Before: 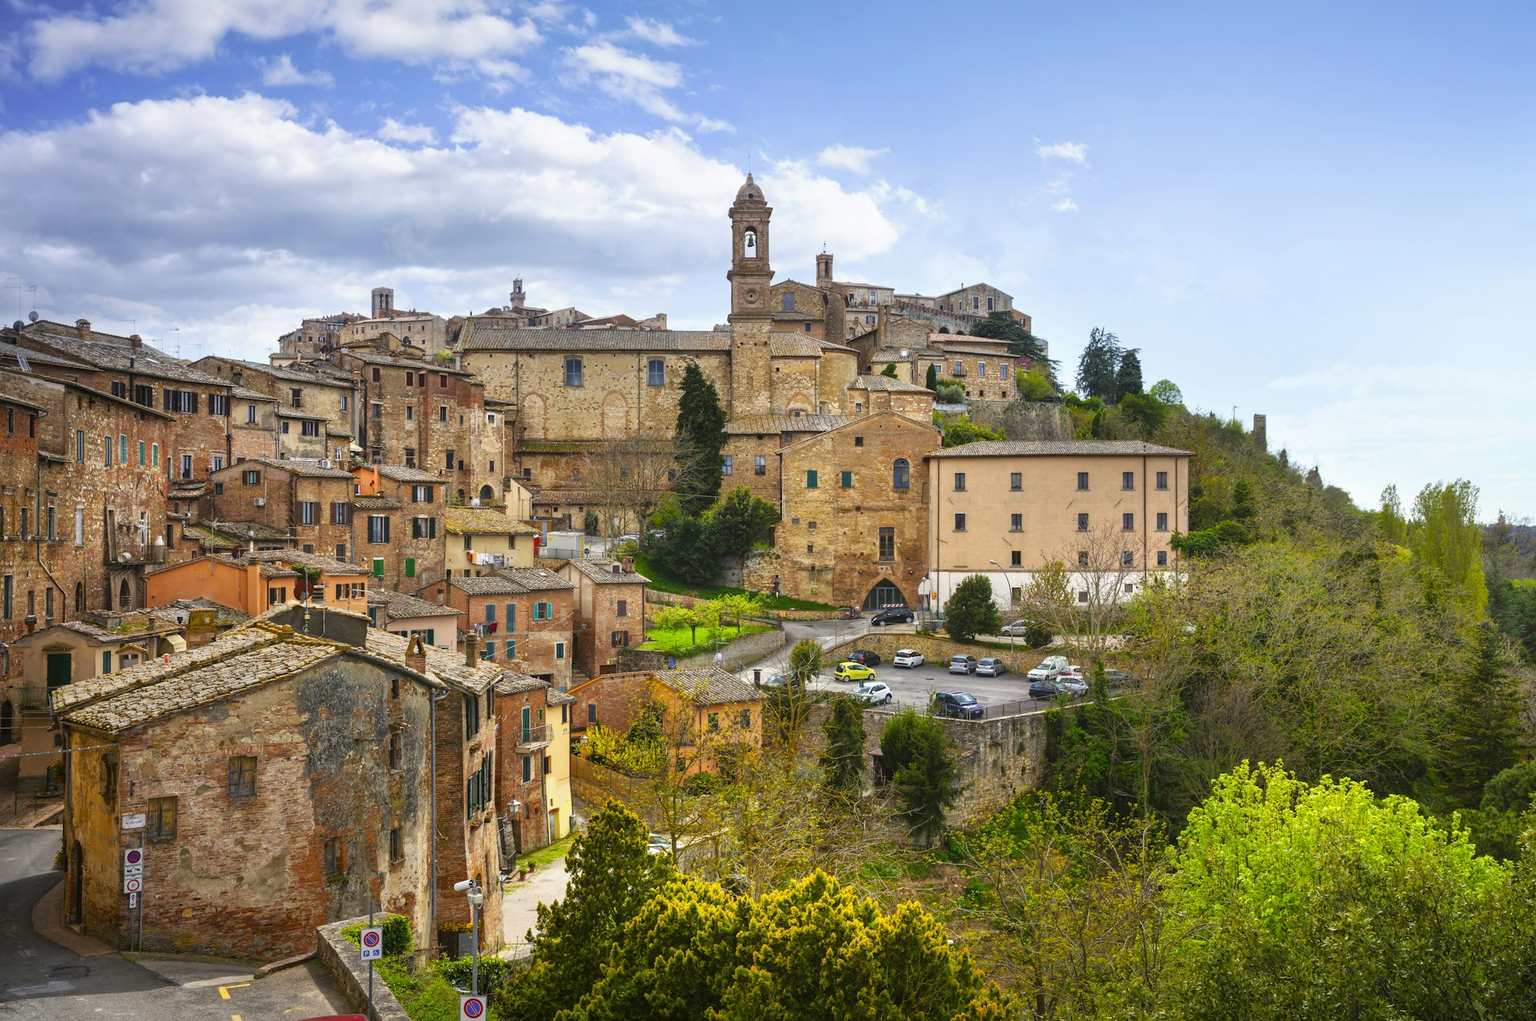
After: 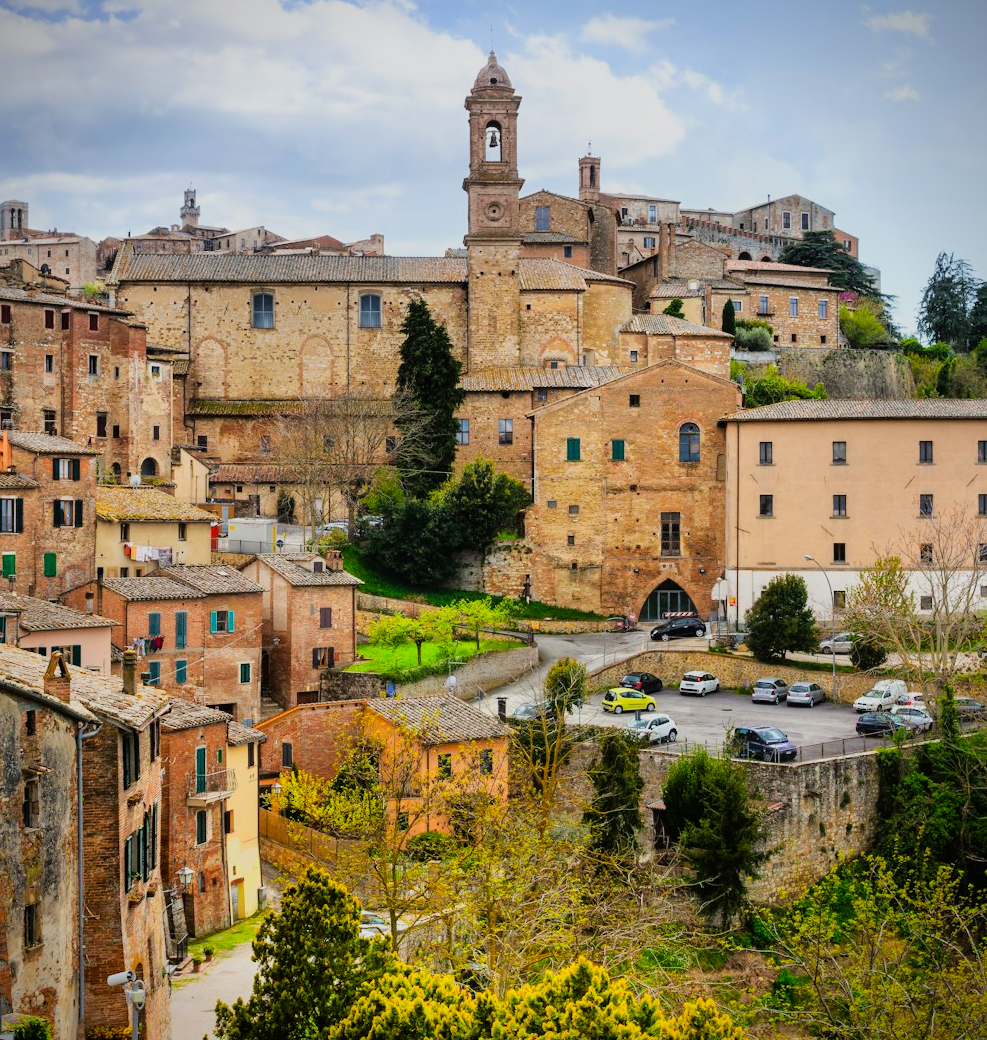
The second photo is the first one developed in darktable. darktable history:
crop and rotate: angle 0.014°, left 24.23%, top 13.167%, right 26.425%, bottom 8.585%
vignetting: fall-off start 92.67%, brightness -0.554, saturation 0
tone curve: curves: ch0 [(0, 0.008) (0.107, 0.091) (0.283, 0.287) (0.461, 0.498) (0.64, 0.679) (0.822, 0.841) (0.998, 0.978)]; ch1 [(0, 0) (0.316, 0.349) (0.466, 0.442) (0.502, 0.5) (0.527, 0.519) (0.561, 0.553) (0.608, 0.629) (0.669, 0.704) (0.859, 0.899) (1, 1)]; ch2 [(0, 0) (0.33, 0.301) (0.421, 0.443) (0.473, 0.498) (0.502, 0.504) (0.522, 0.525) (0.592, 0.61) (0.705, 0.7) (1, 1)]
filmic rgb: black relative exposure -7.89 EV, white relative exposure 4.1 EV, hardness 4.02, latitude 51.11%, contrast 1.012, shadows ↔ highlights balance 5.58%
